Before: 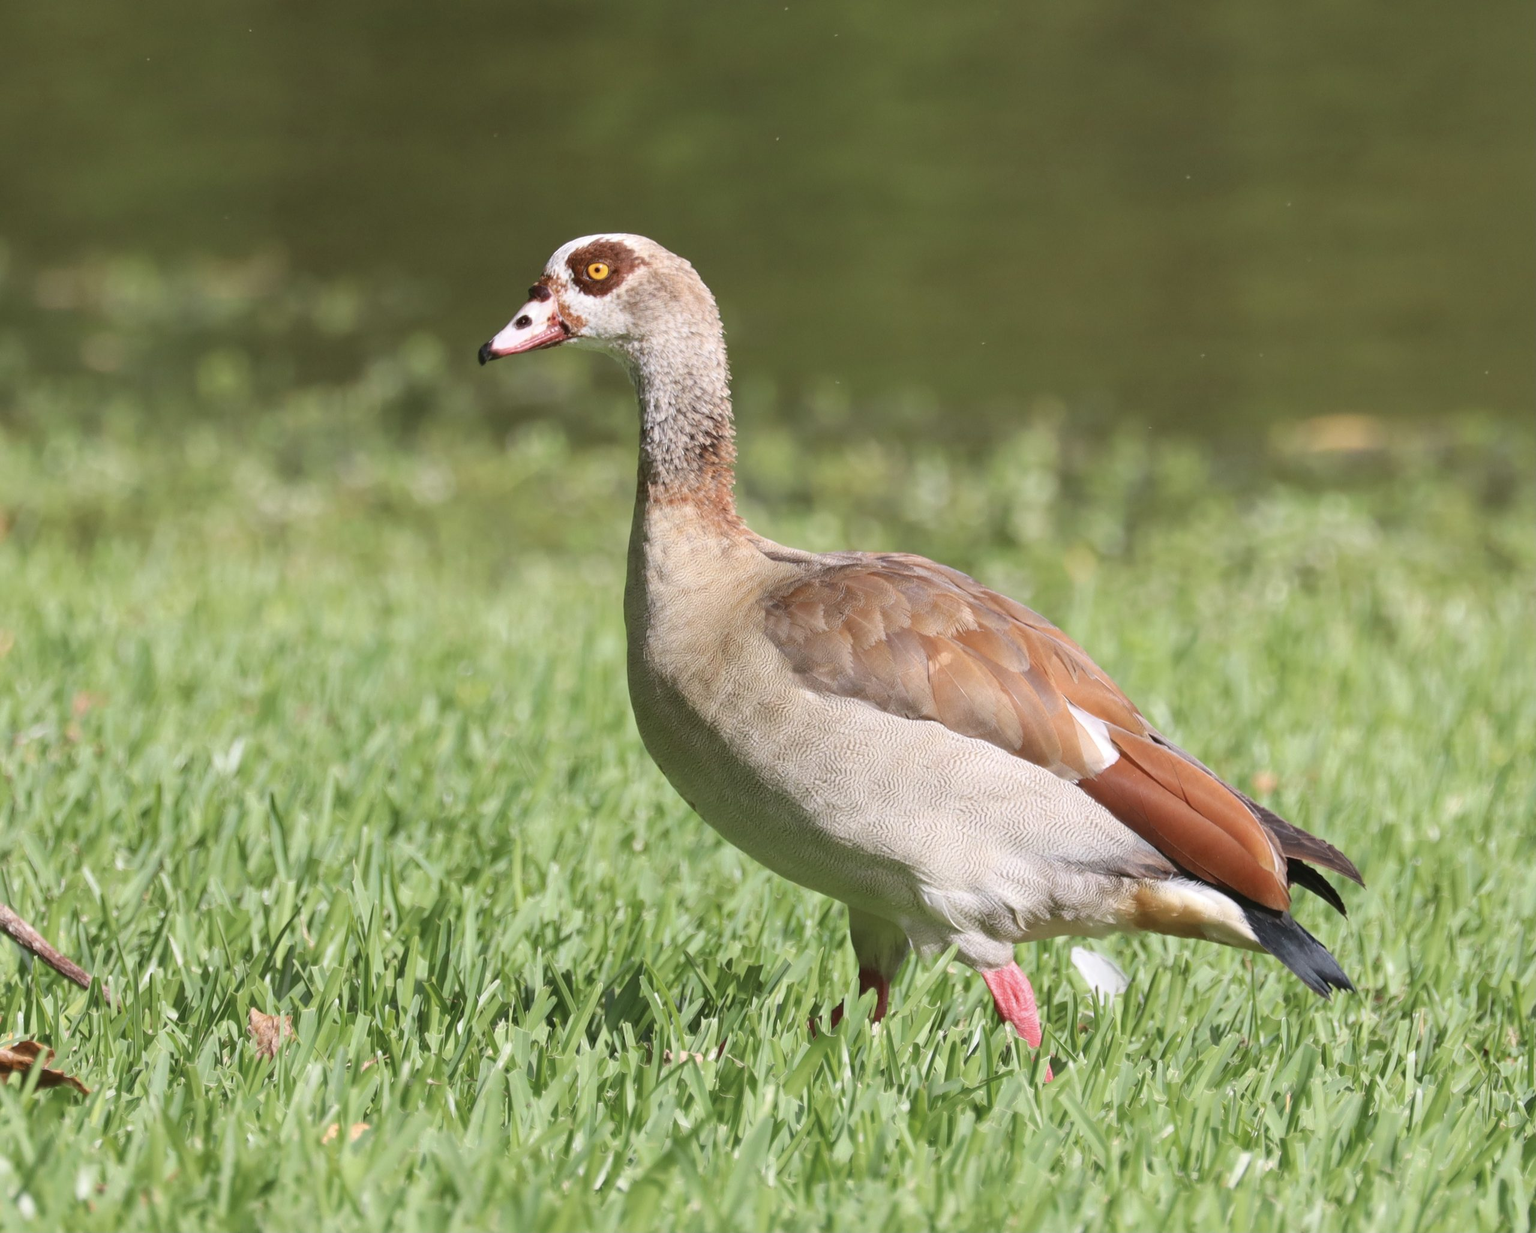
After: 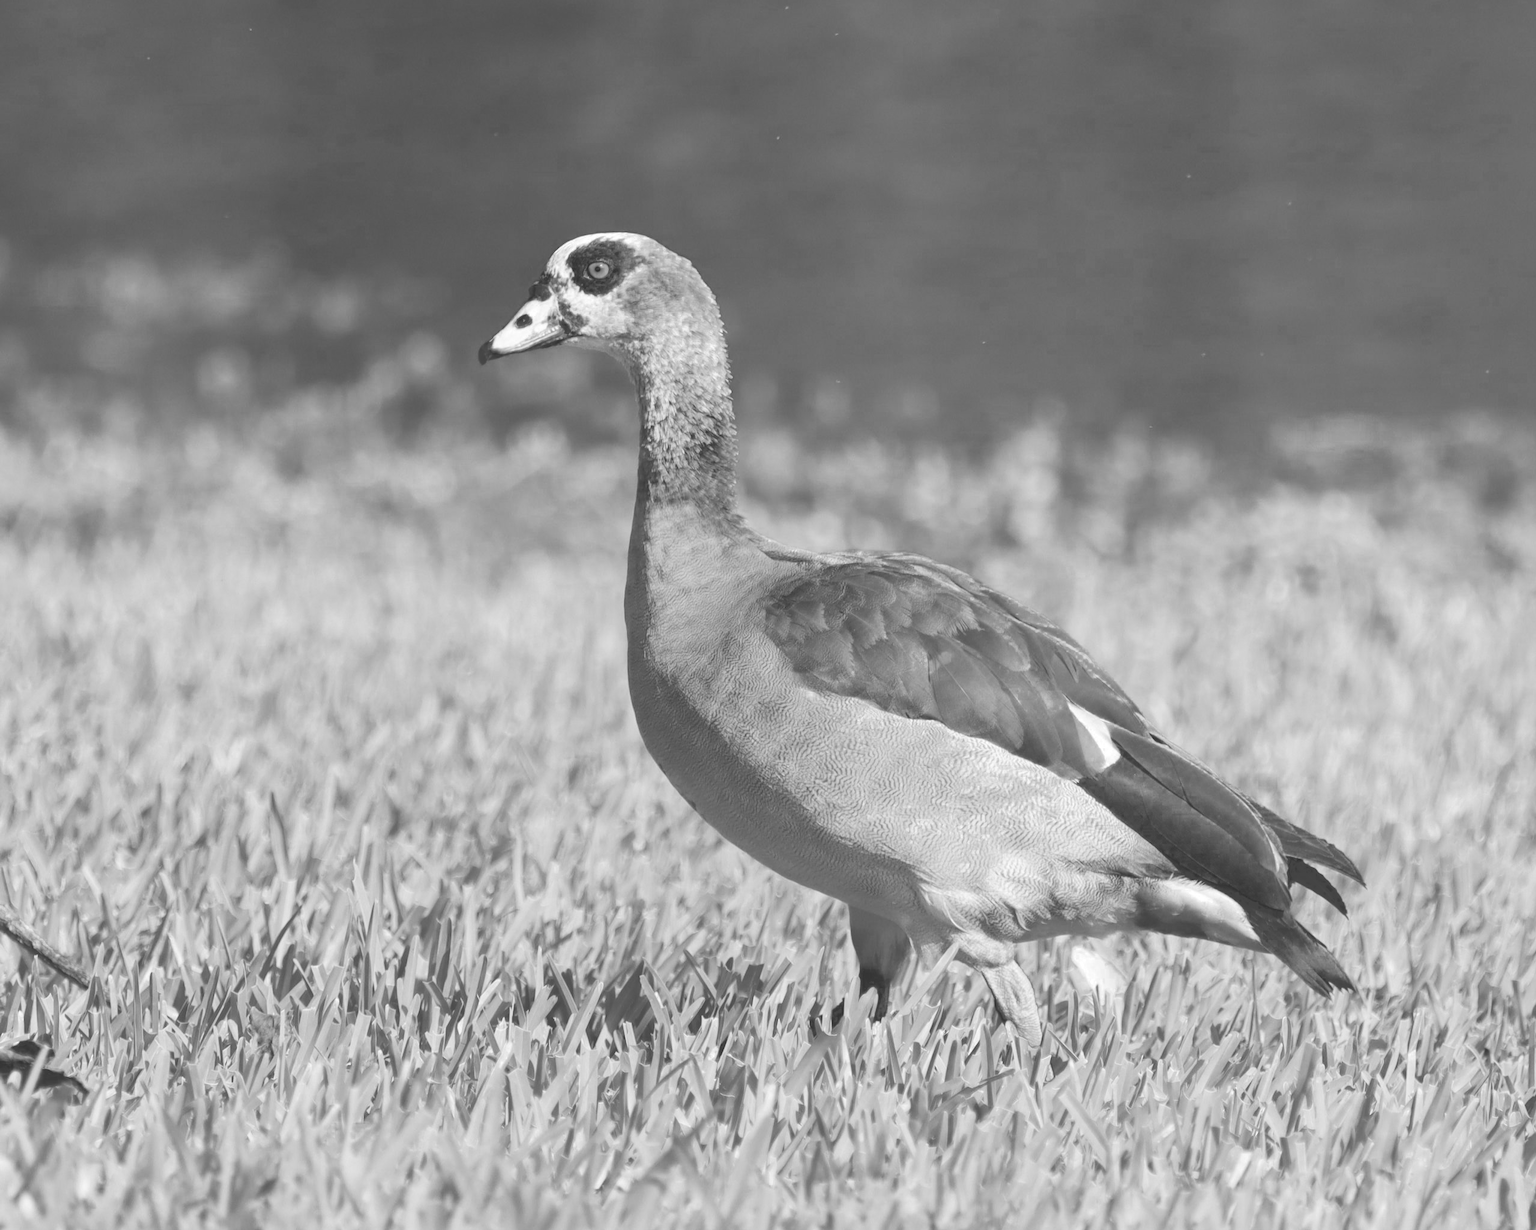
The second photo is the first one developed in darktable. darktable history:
crop: top 0.138%, bottom 0.097%
color zones: curves: ch0 [(0.002, 0.589) (0.107, 0.484) (0.146, 0.249) (0.217, 0.352) (0.309, 0.525) (0.39, 0.404) (0.455, 0.169) (0.597, 0.055) (0.724, 0.212) (0.775, 0.691) (0.869, 0.571) (1, 0.587)]; ch1 [(0, 0) (0.143, 0) (0.286, 0) (0.429, 0) (0.571, 0) (0.714, 0) (0.857, 0)]
tone curve: curves: ch0 [(0, 0) (0.003, 0.273) (0.011, 0.276) (0.025, 0.276) (0.044, 0.28) (0.069, 0.283) (0.1, 0.288) (0.136, 0.293) (0.177, 0.302) (0.224, 0.321) (0.277, 0.349) (0.335, 0.393) (0.399, 0.448) (0.468, 0.51) (0.543, 0.589) (0.623, 0.677) (0.709, 0.761) (0.801, 0.839) (0.898, 0.909) (1, 1)], color space Lab, linked channels, preserve colors none
